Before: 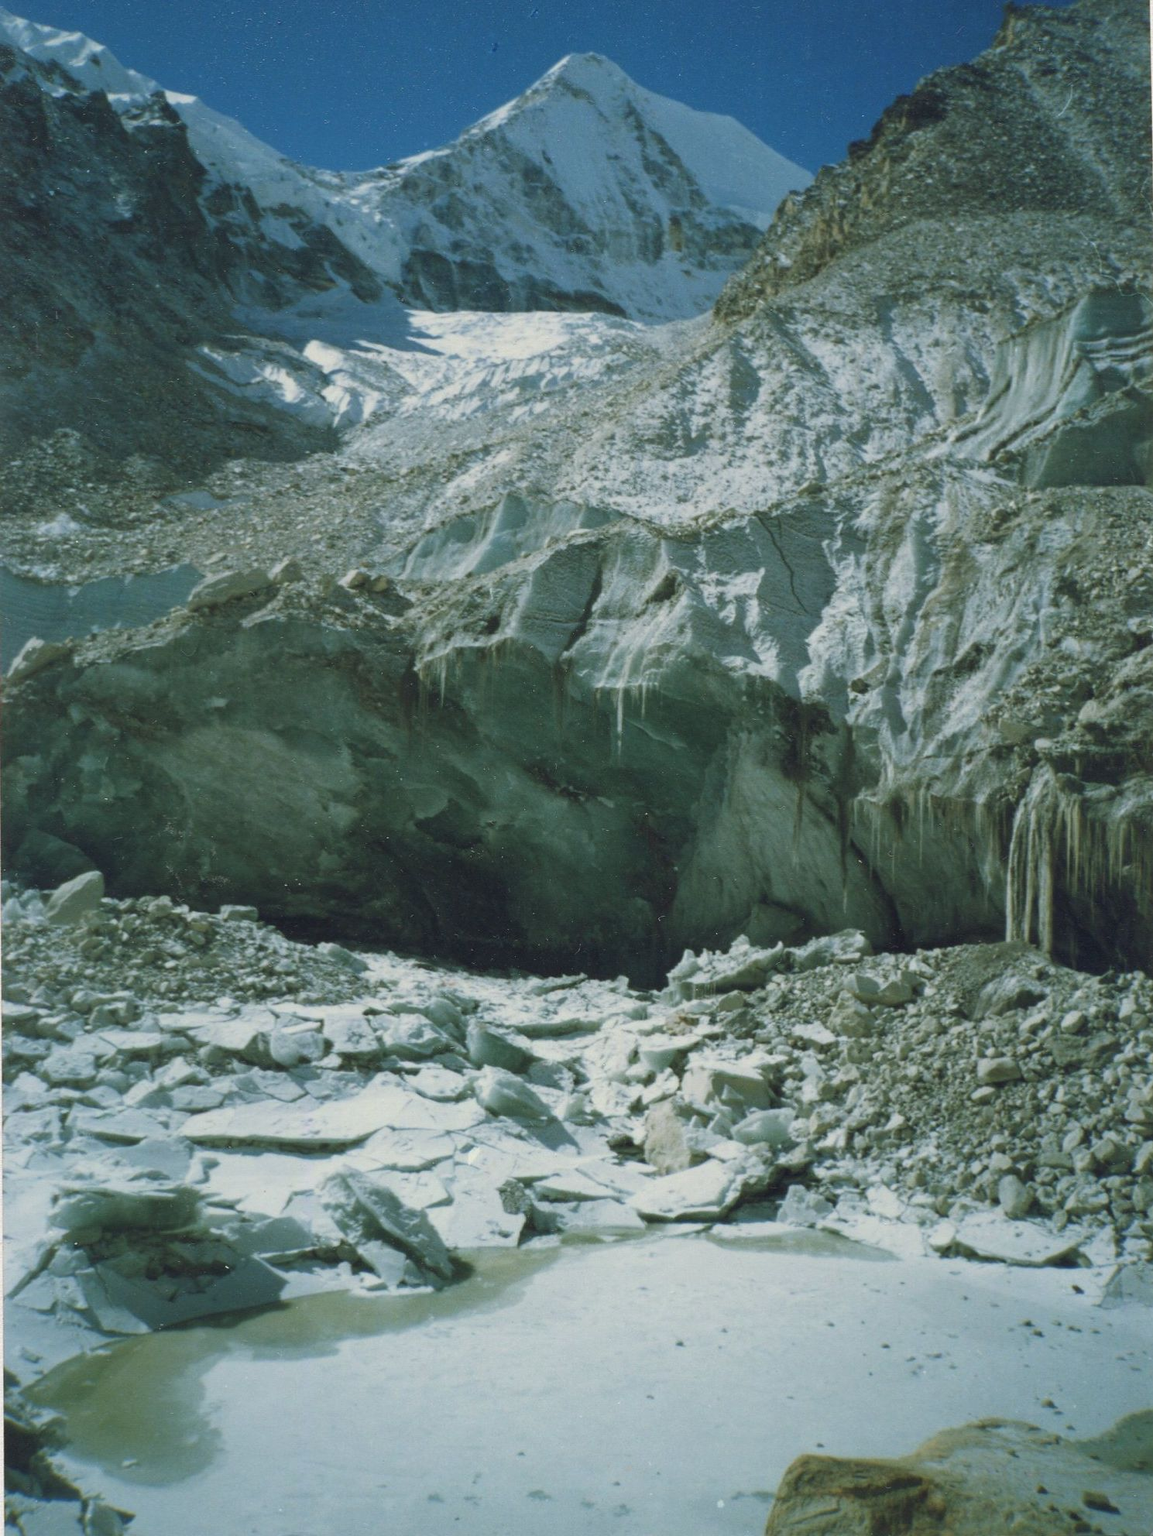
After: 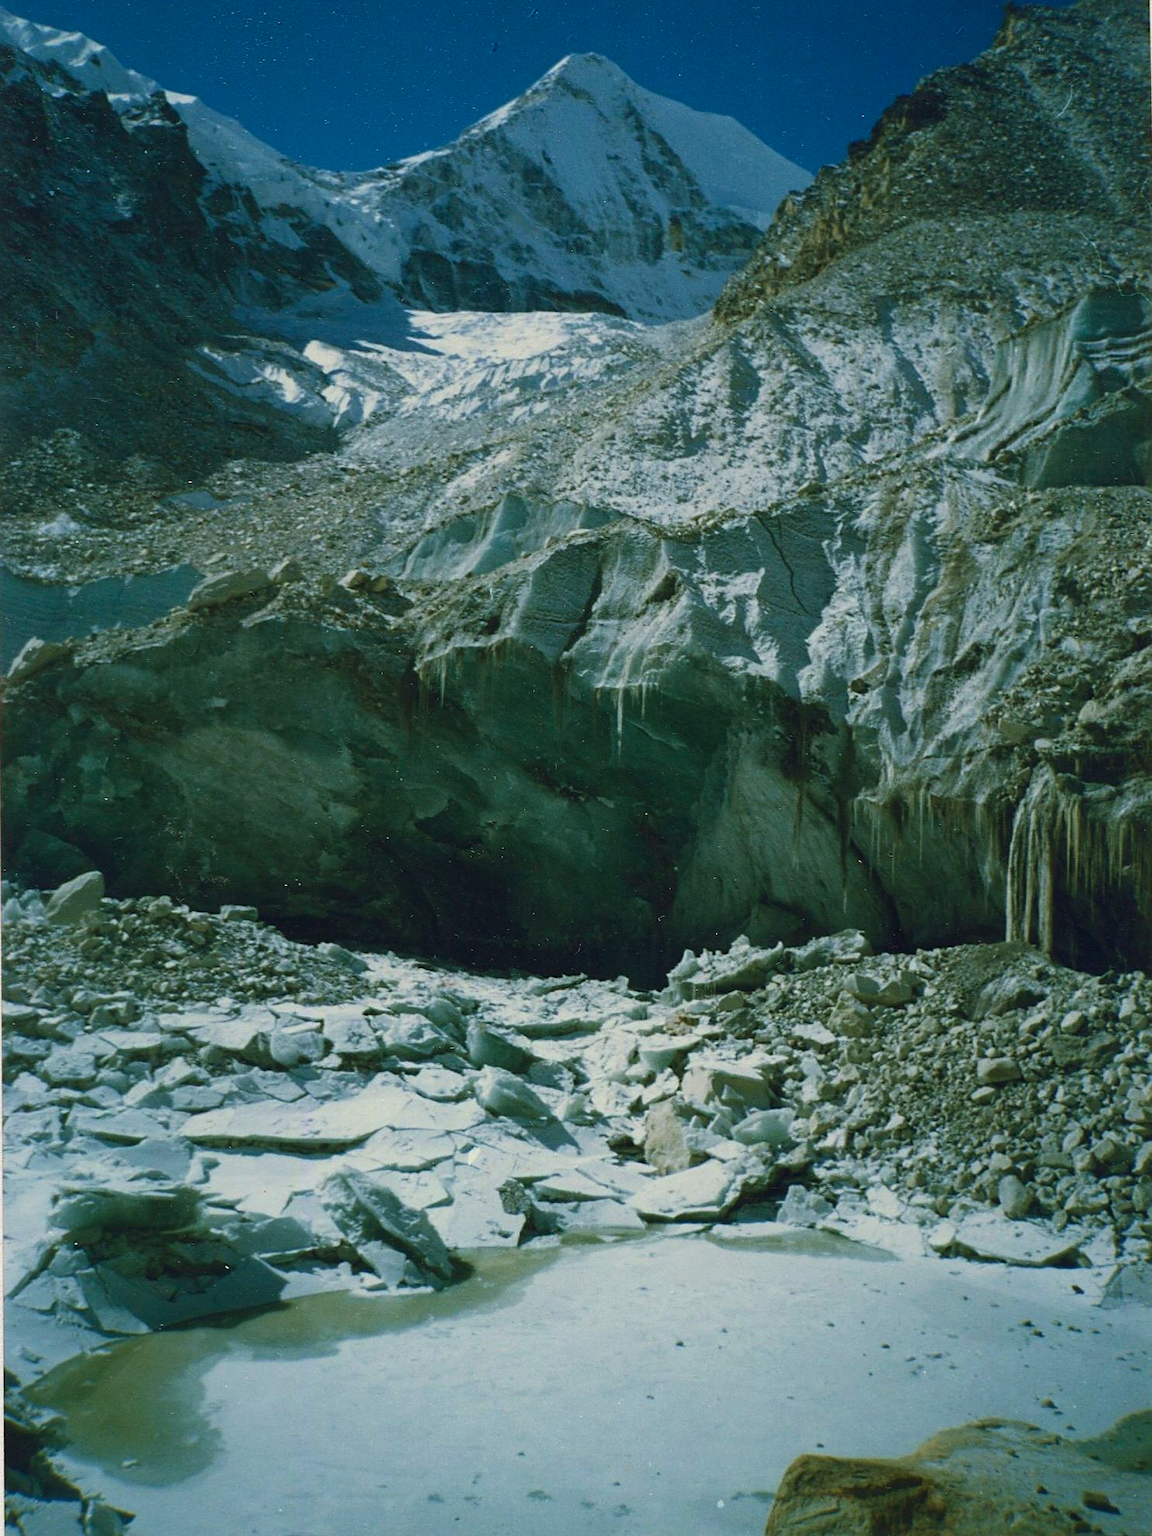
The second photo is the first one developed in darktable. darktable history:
velvia: on, module defaults
contrast brightness saturation: contrast 0.07, brightness -0.14, saturation 0.11
sharpen: on, module defaults
